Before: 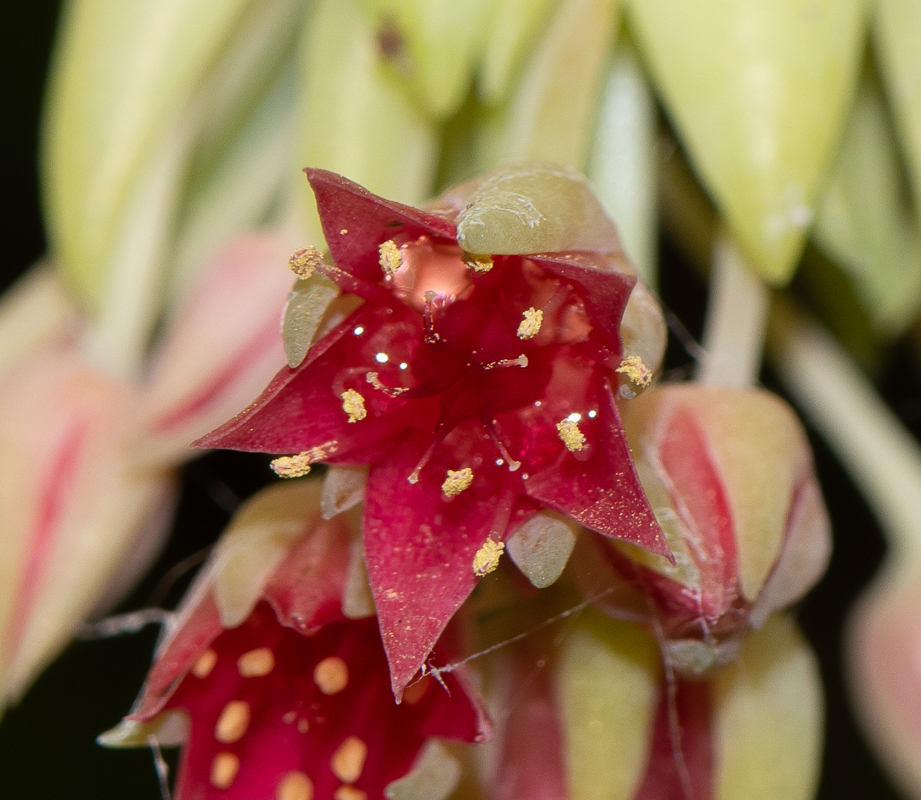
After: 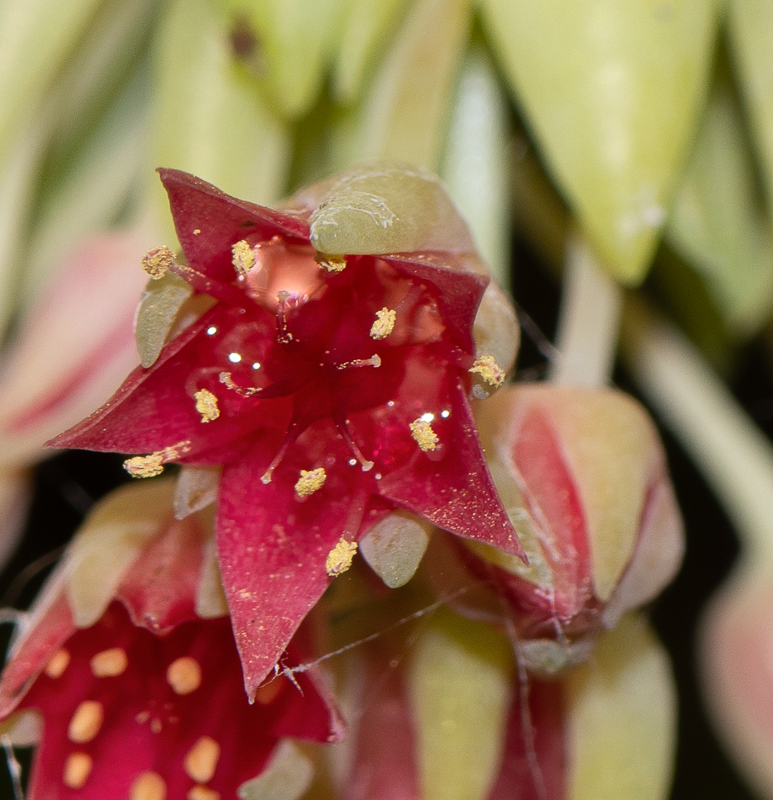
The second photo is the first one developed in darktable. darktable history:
shadows and highlights: highlights color adjustment 38.84%, soften with gaussian
crop: left 16.058%
